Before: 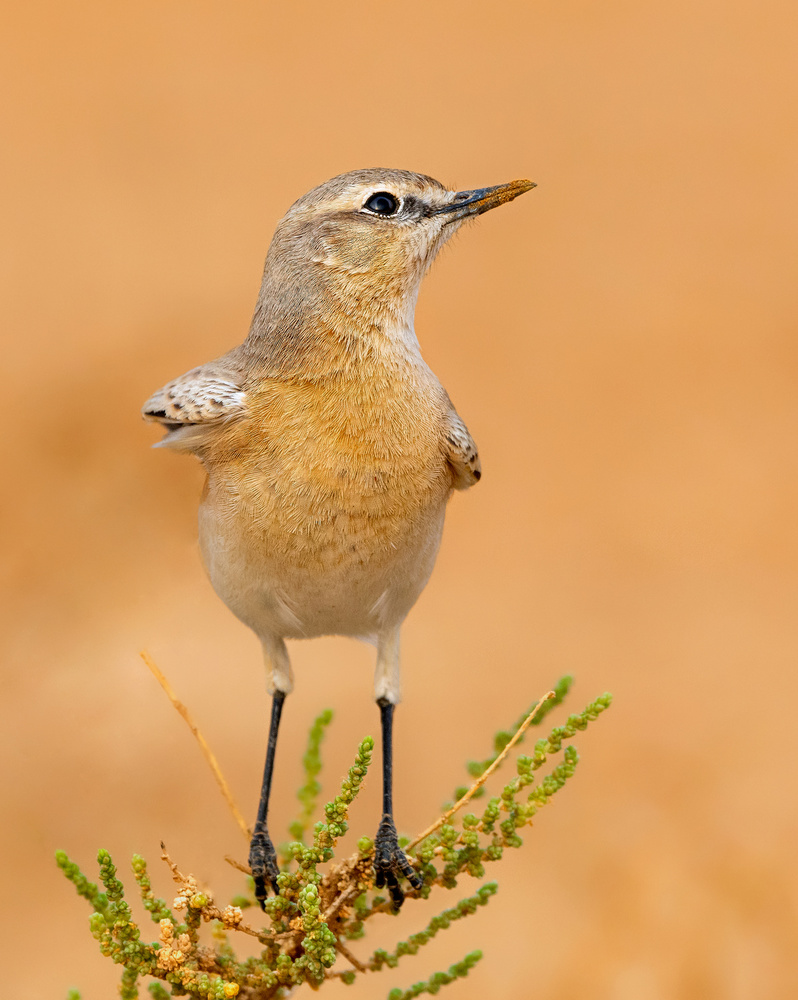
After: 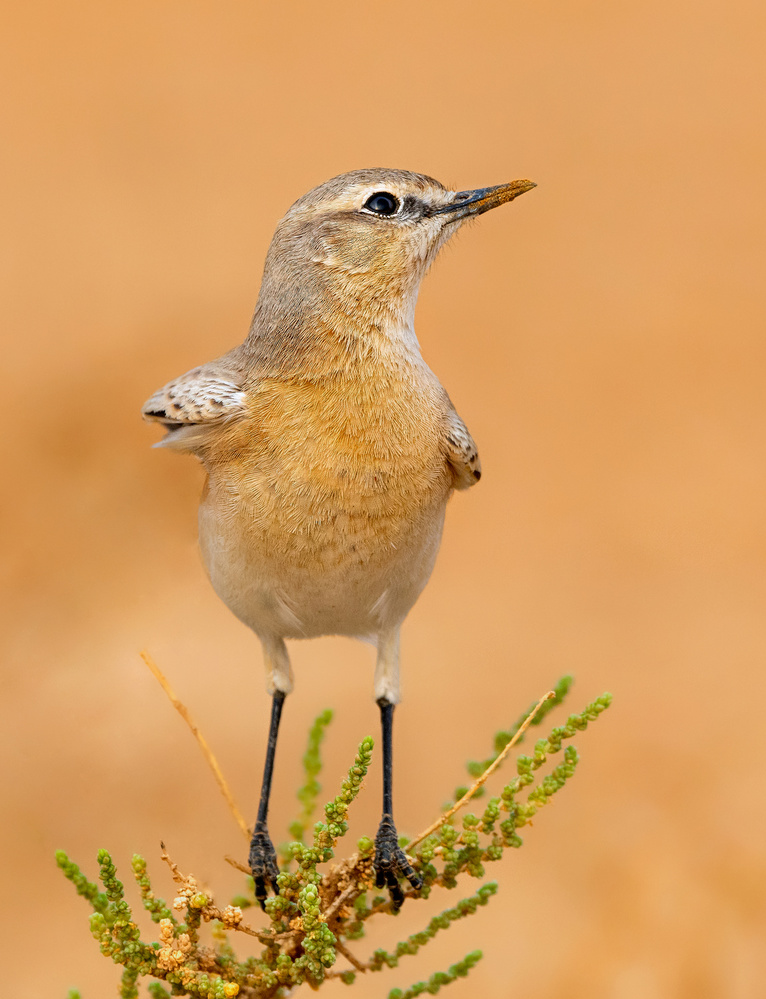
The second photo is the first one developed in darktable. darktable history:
crop: right 3.937%, bottom 0.048%
